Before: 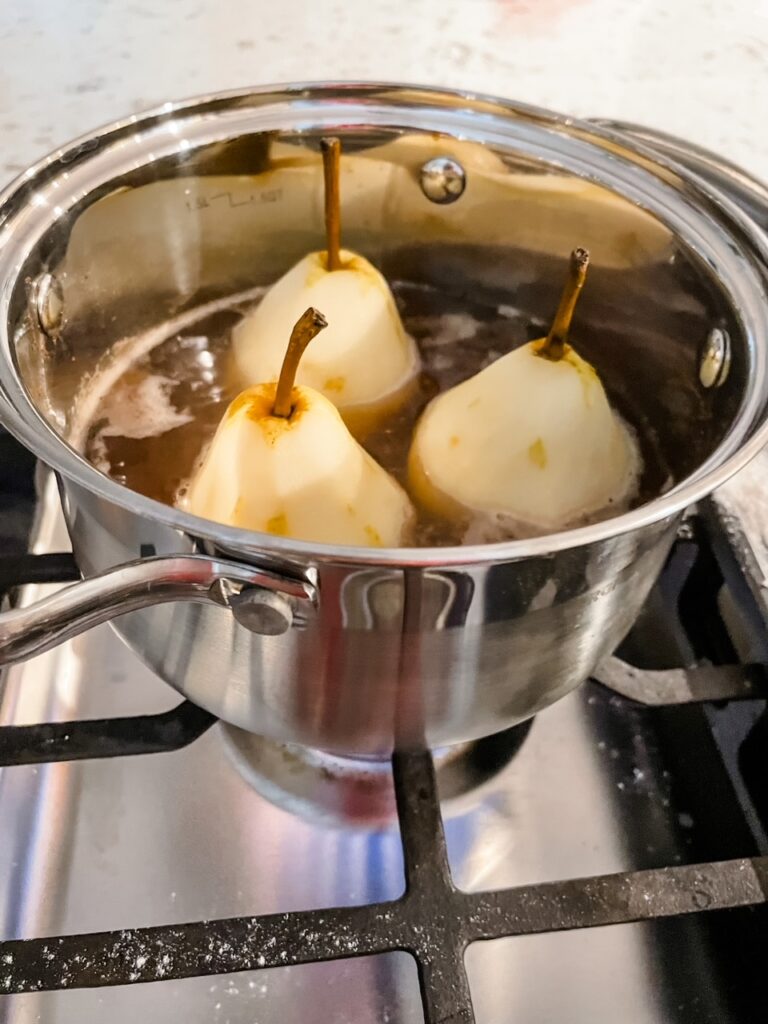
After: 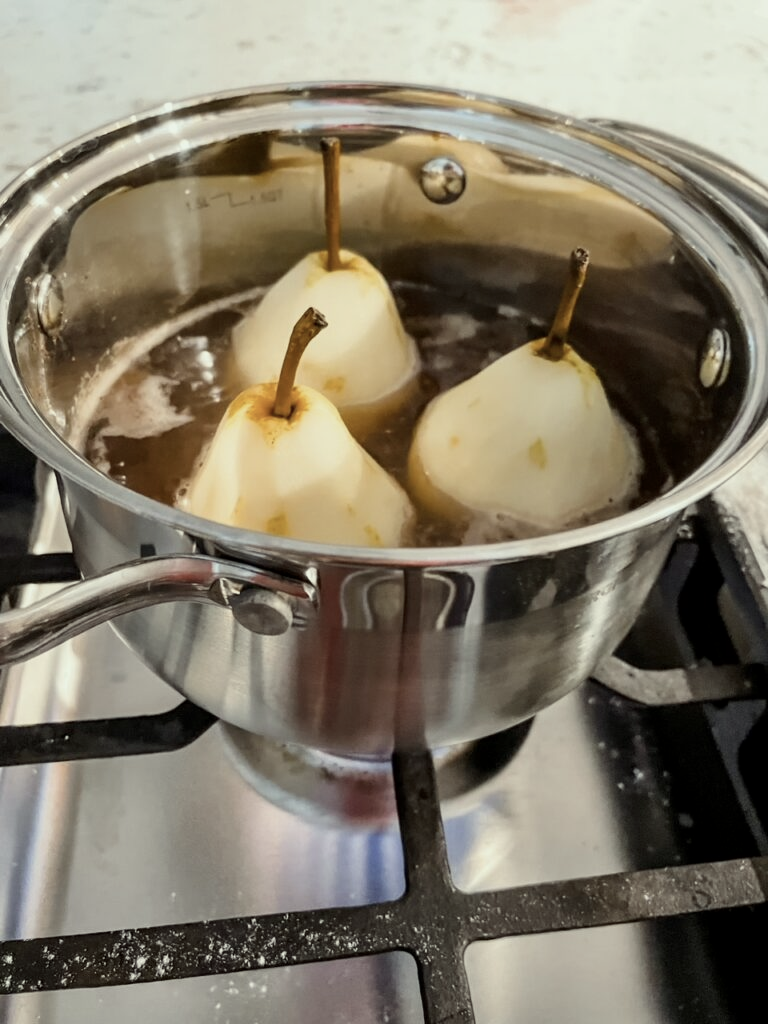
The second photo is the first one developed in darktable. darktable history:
exposure: black level correction 0.002, exposure -0.204 EV, compensate exposure bias true, compensate highlight preservation false
contrast brightness saturation: contrast 0.102, saturation -0.28
color correction: highlights a* -4.61, highlights b* 5.05, saturation 0.962
